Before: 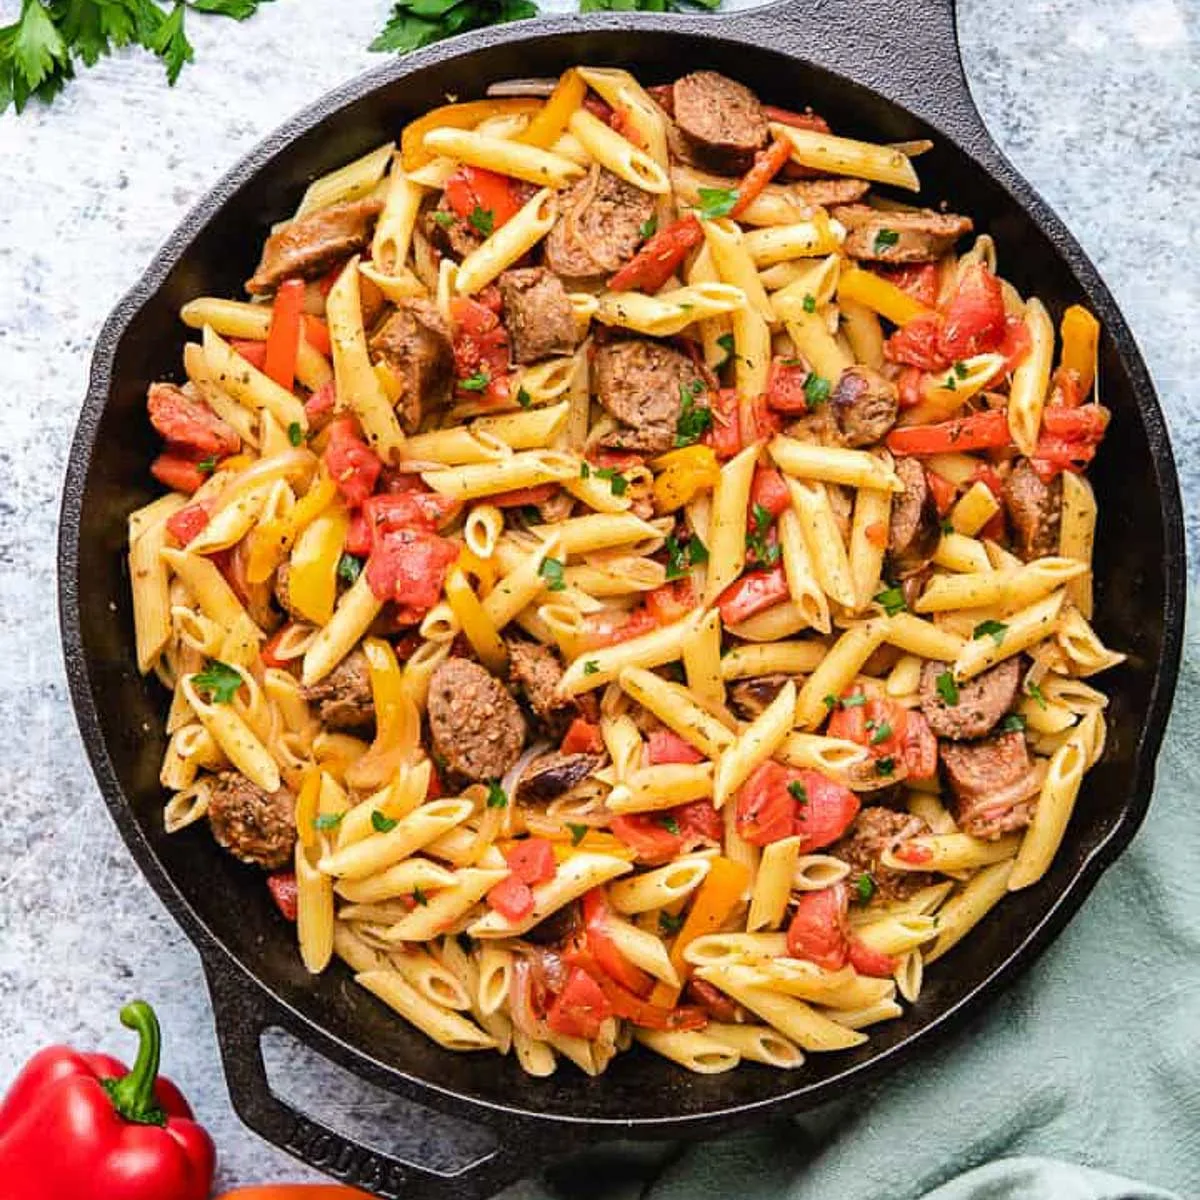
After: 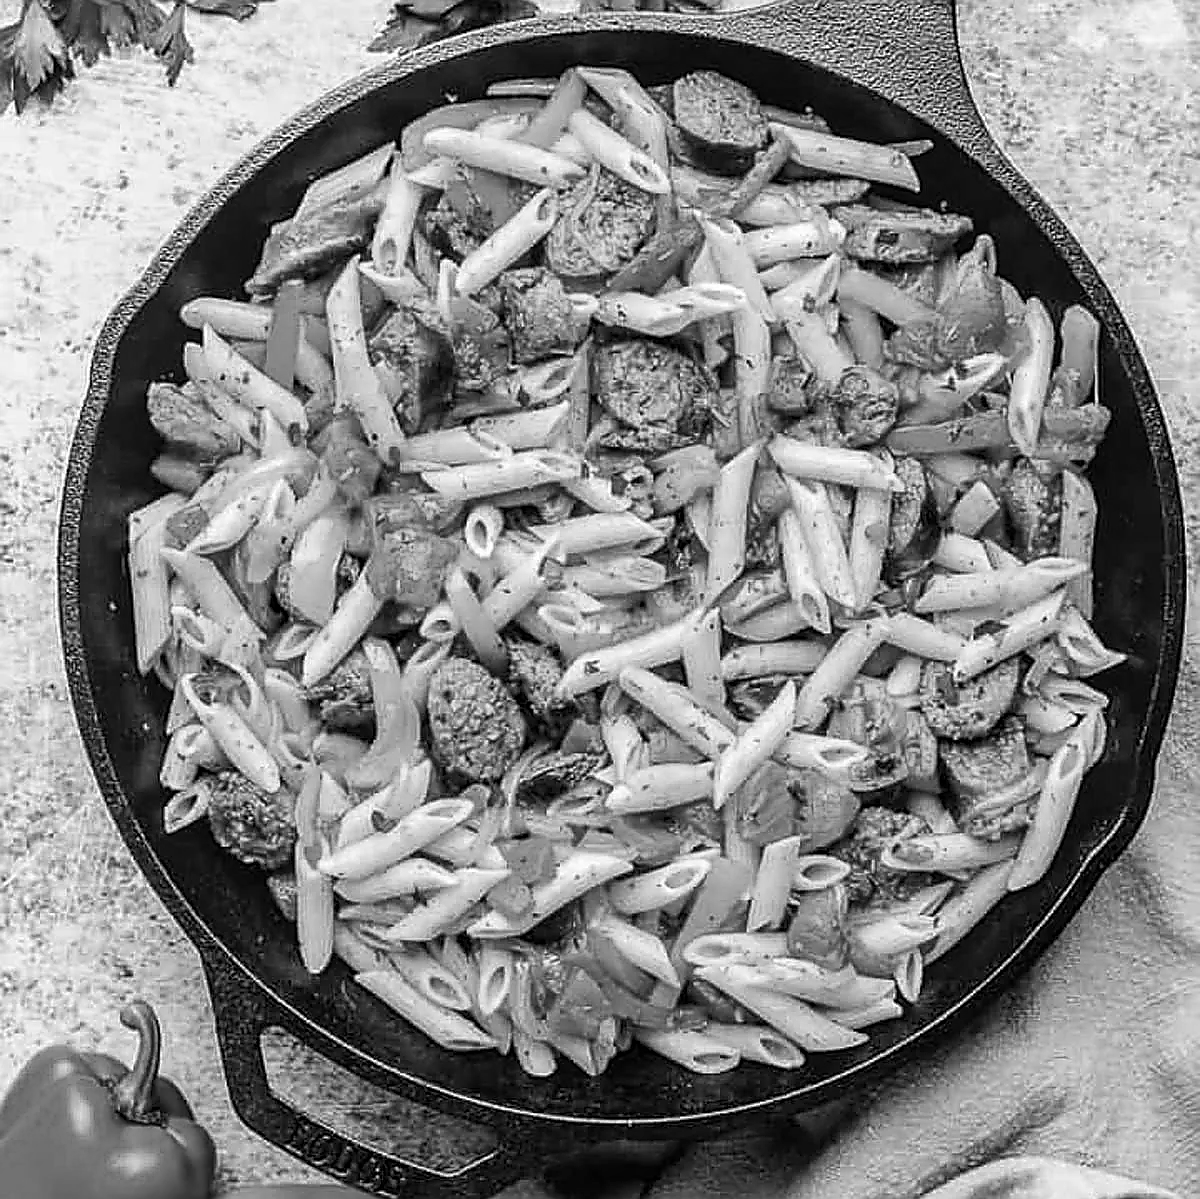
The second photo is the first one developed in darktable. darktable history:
white balance: red 0.983, blue 1.036
crop: bottom 0.071%
monochrome: a -35.87, b 49.73, size 1.7
color zones: curves: ch1 [(0, 0.469) (0.01, 0.469) (0.12, 0.446) (0.248, 0.469) (0.5, 0.5) (0.748, 0.5) (0.99, 0.469) (1, 0.469)]
sharpen: radius 1.4, amount 1.25, threshold 0.7
local contrast: on, module defaults
